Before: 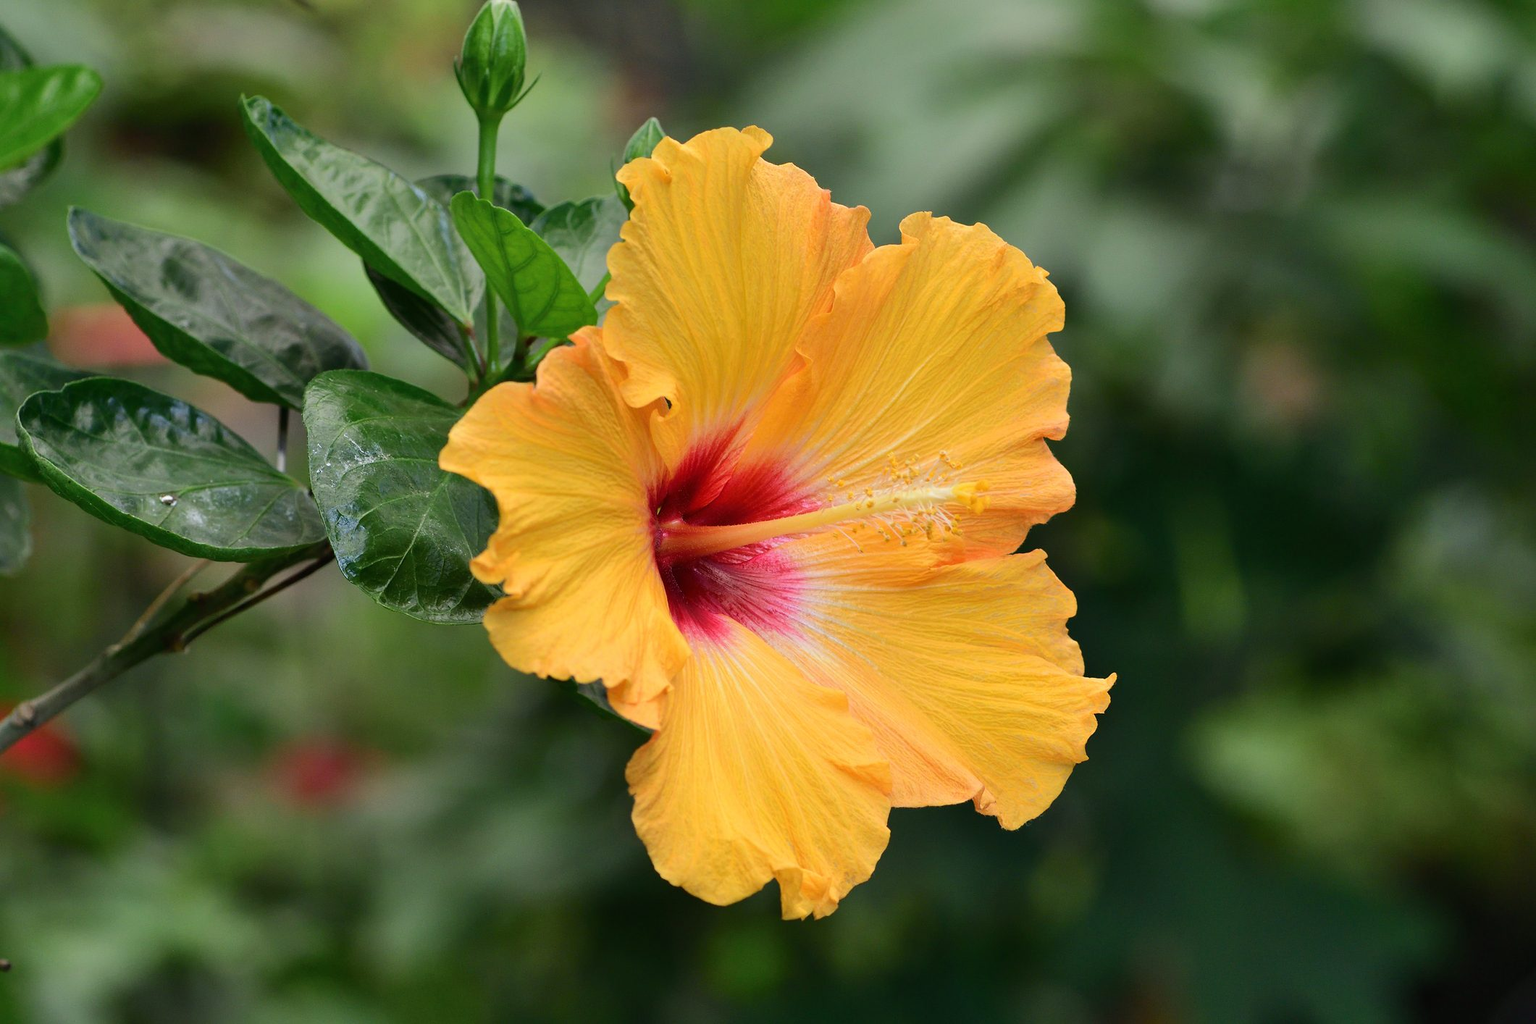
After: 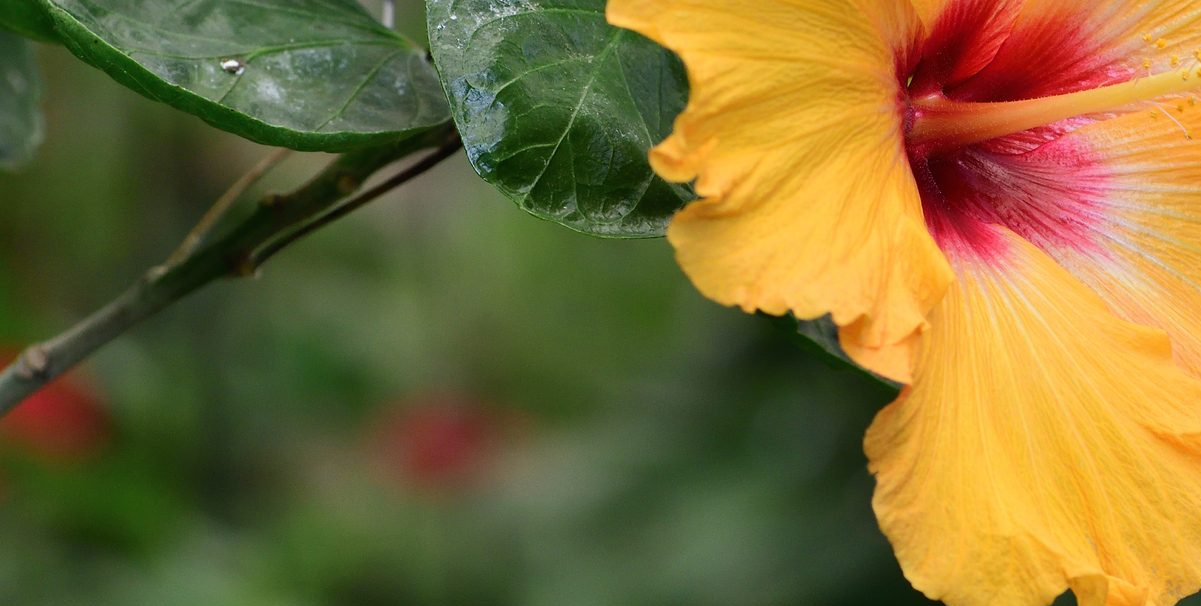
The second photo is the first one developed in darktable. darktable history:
crop: top 44.168%, right 43.361%, bottom 12.928%
